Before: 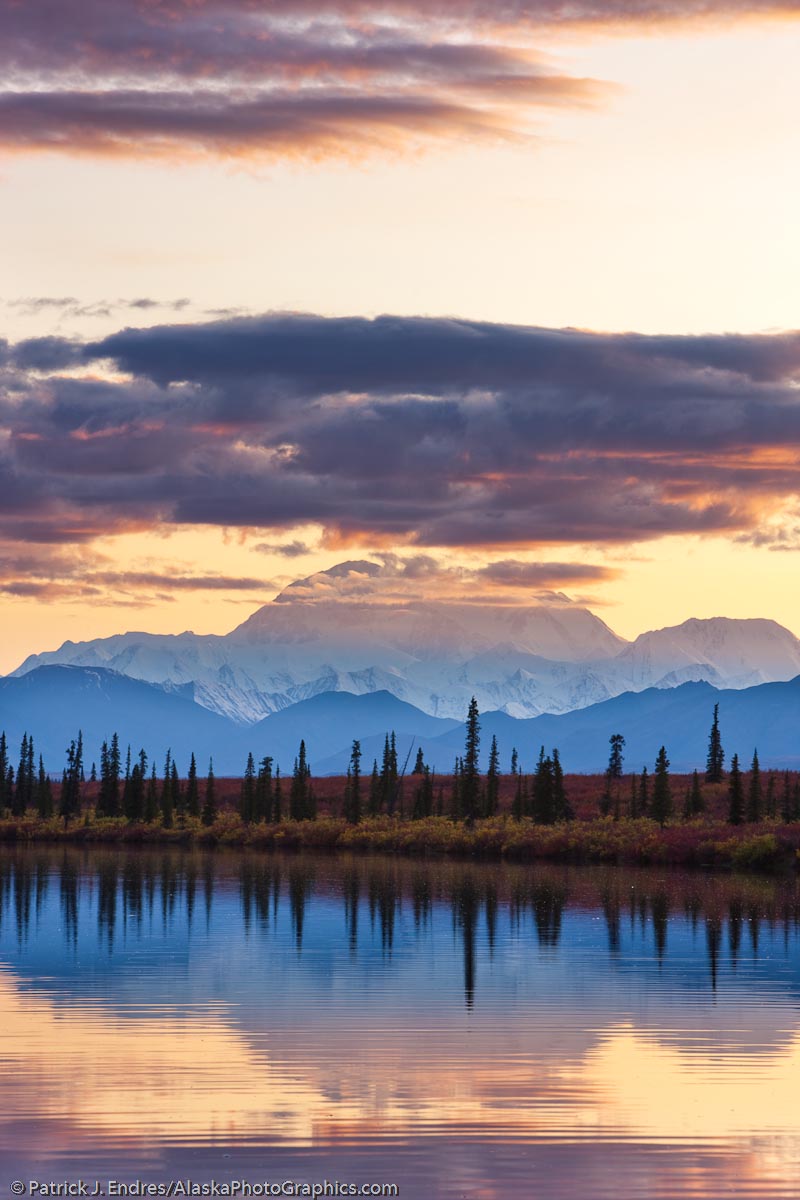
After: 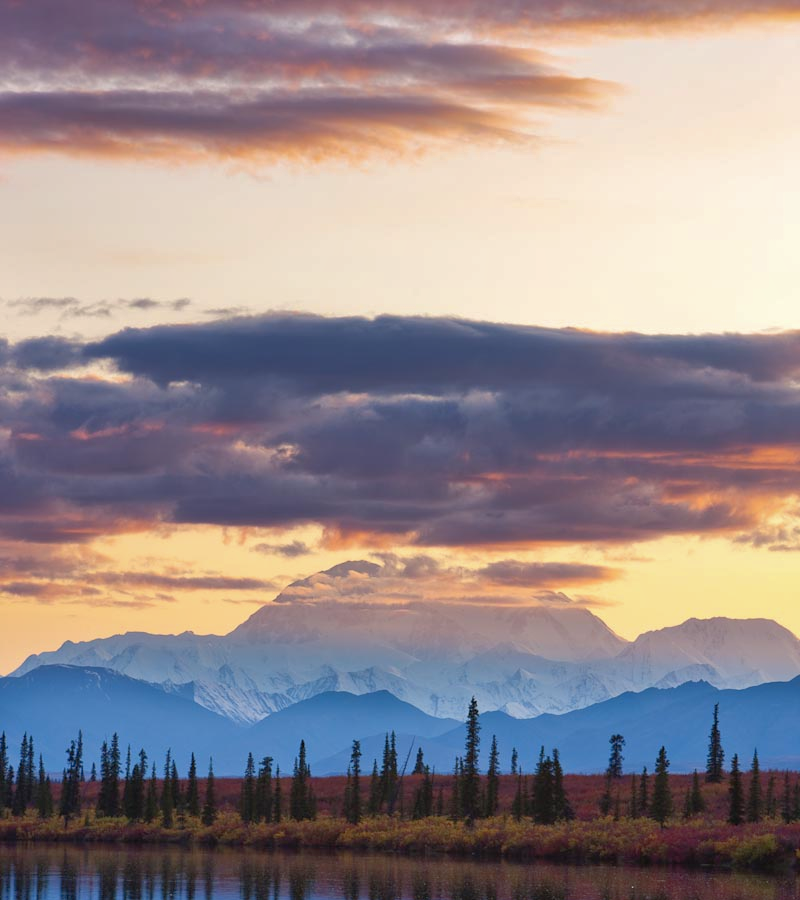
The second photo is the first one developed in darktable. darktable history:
crop: bottom 24.988%
shadows and highlights: on, module defaults
